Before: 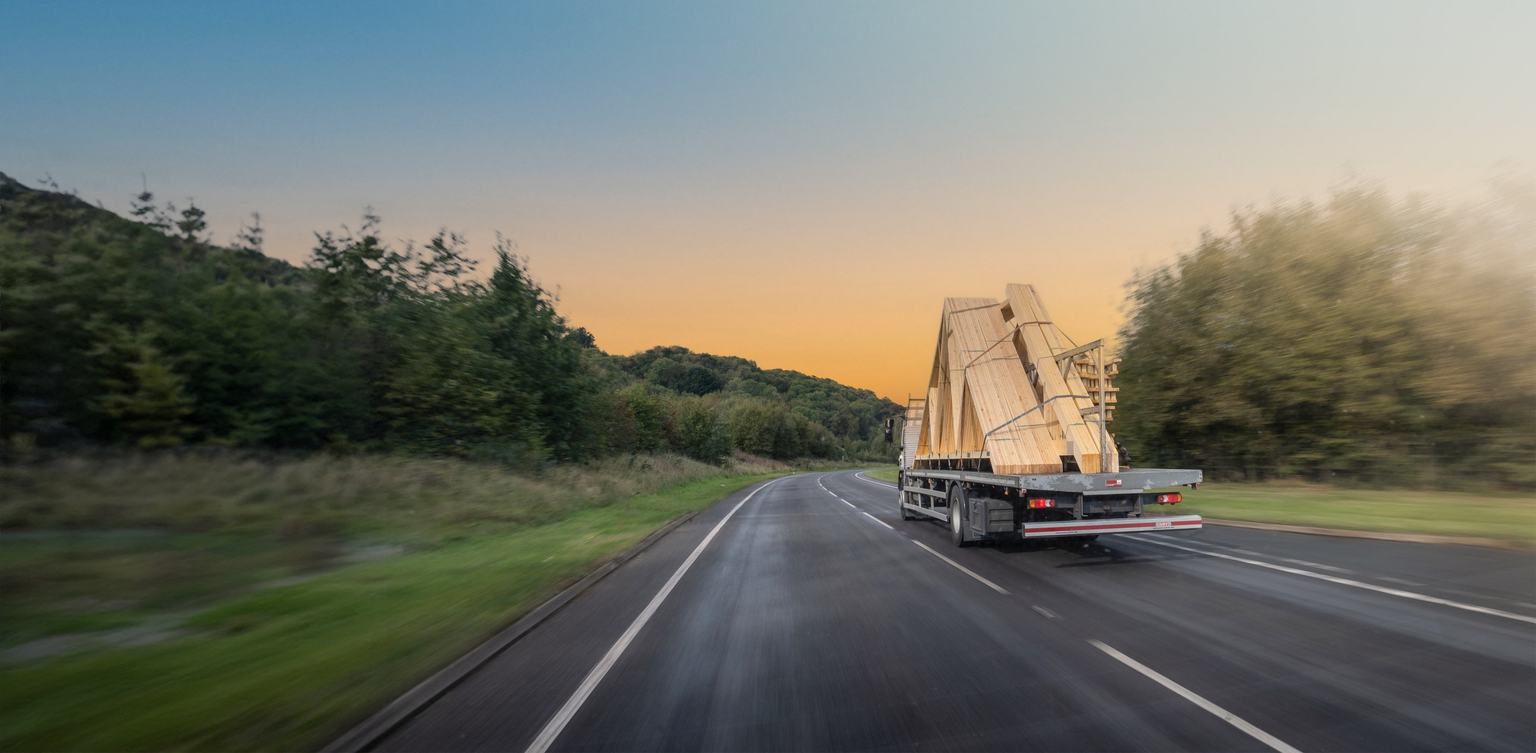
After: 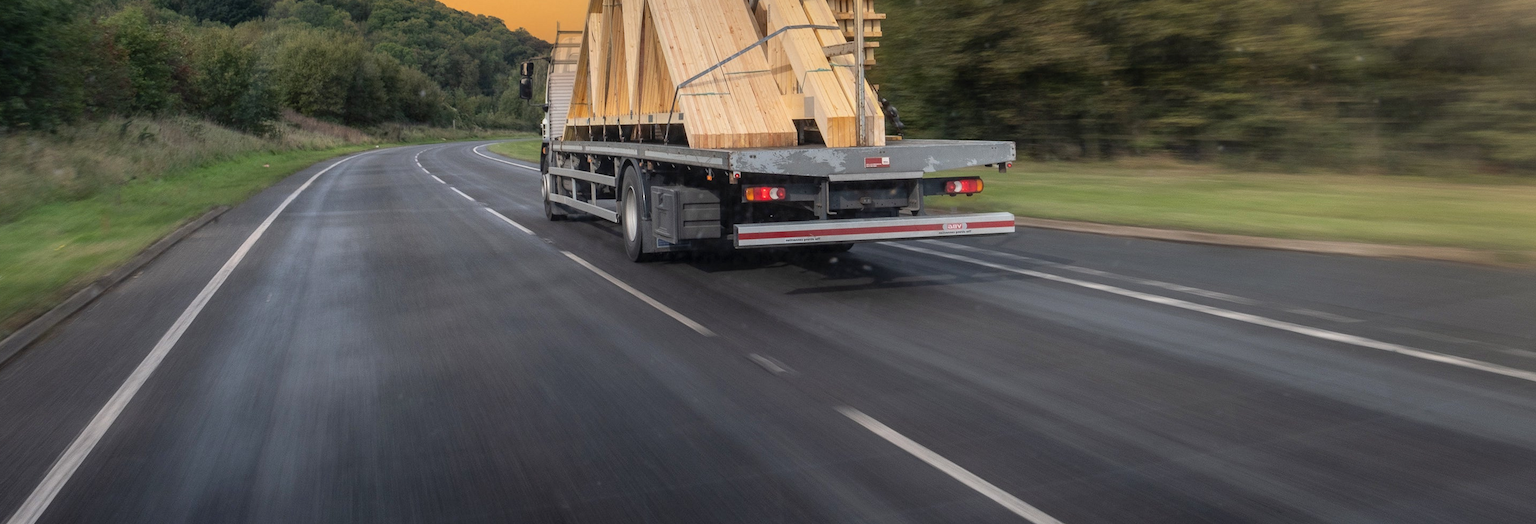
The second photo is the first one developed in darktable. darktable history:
crop and rotate: left 35.979%, top 50.383%, bottom 4.933%
